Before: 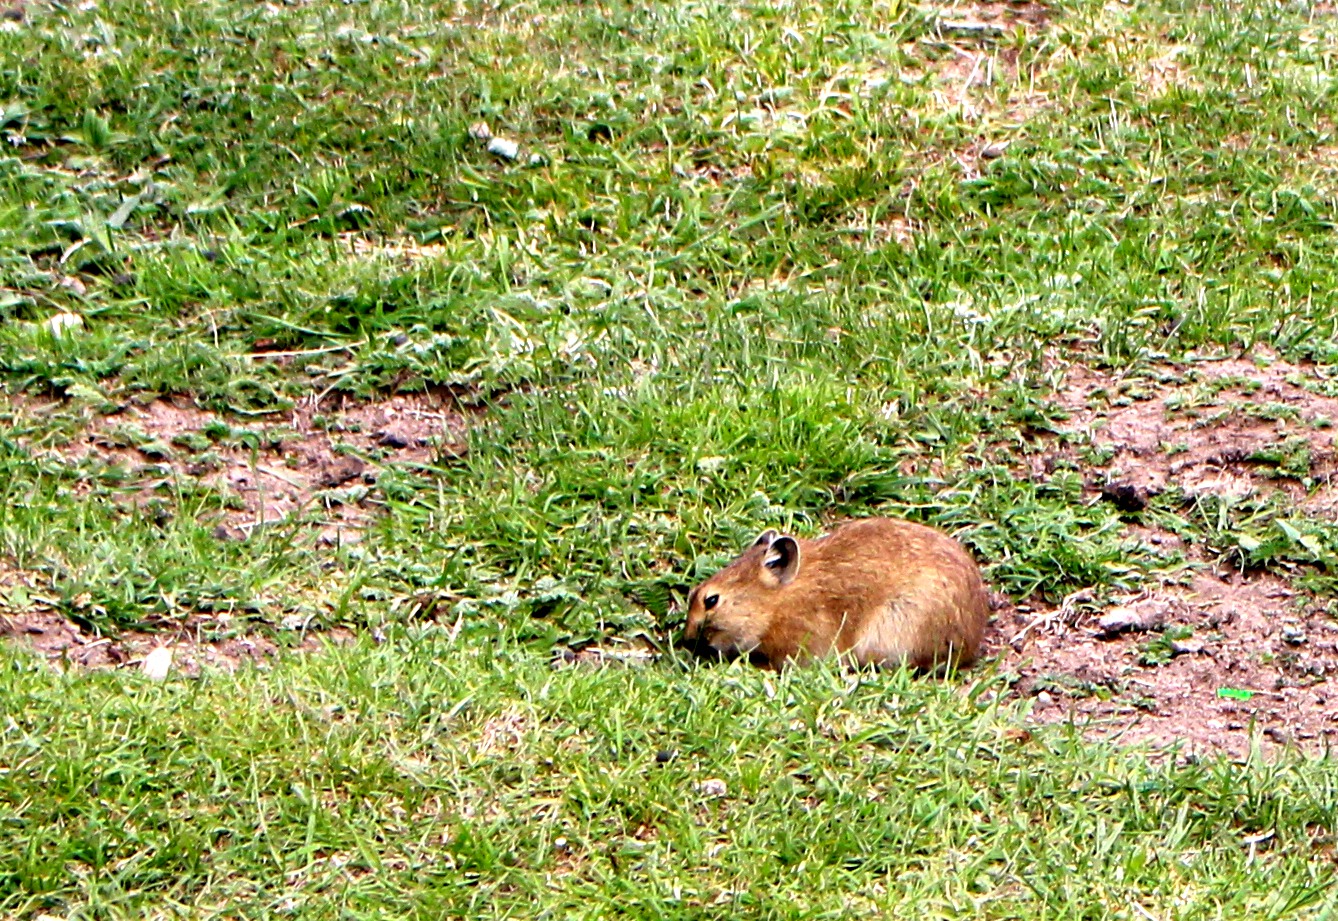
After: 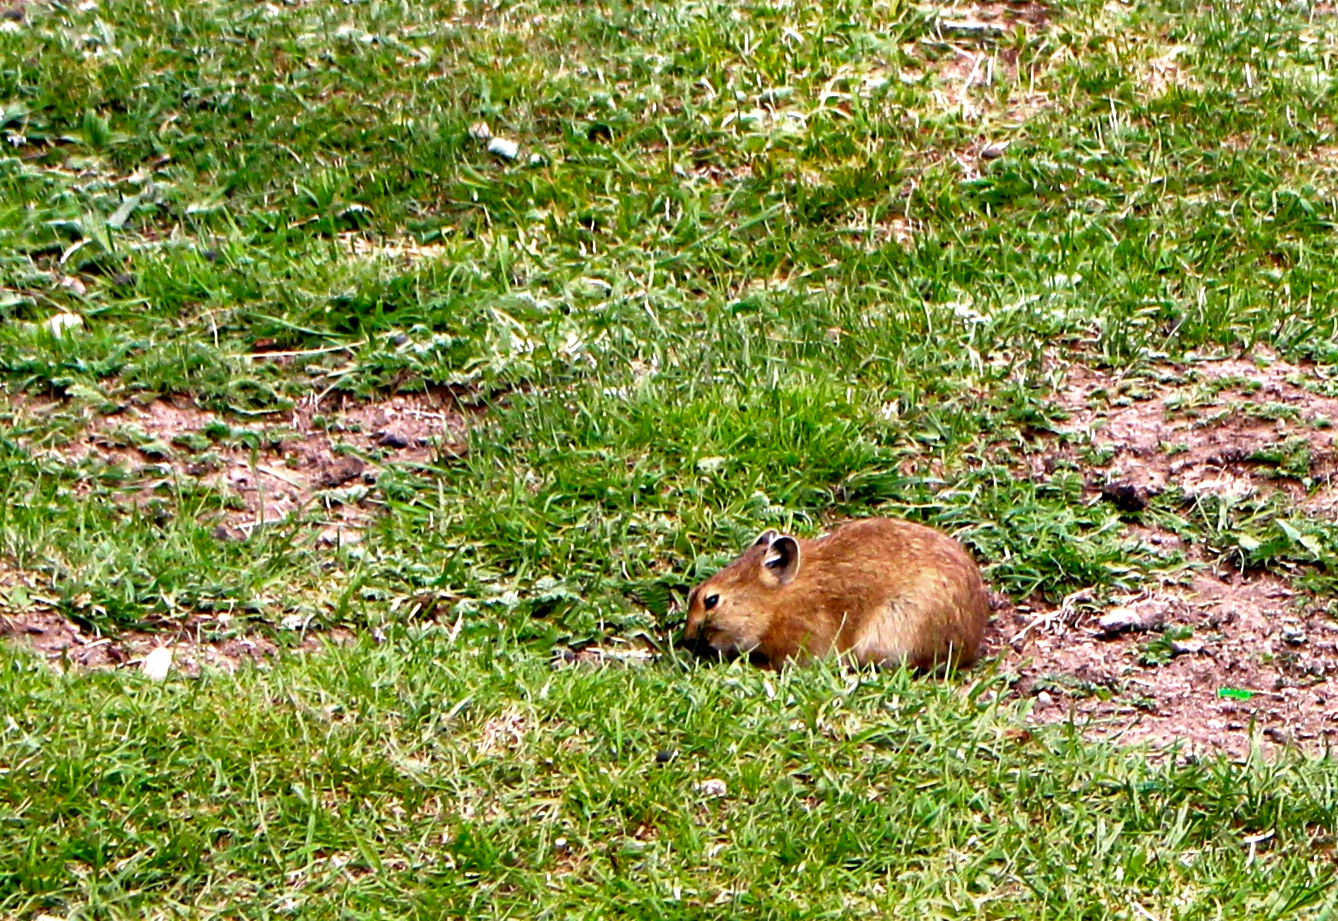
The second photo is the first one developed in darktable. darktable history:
shadows and highlights: soften with gaussian
exposure: exposure 0.217 EV, compensate highlight preservation false
color zones: curves: ch0 [(0, 0.425) (0.143, 0.422) (0.286, 0.42) (0.429, 0.419) (0.571, 0.419) (0.714, 0.42) (0.857, 0.422) (1, 0.425)]
